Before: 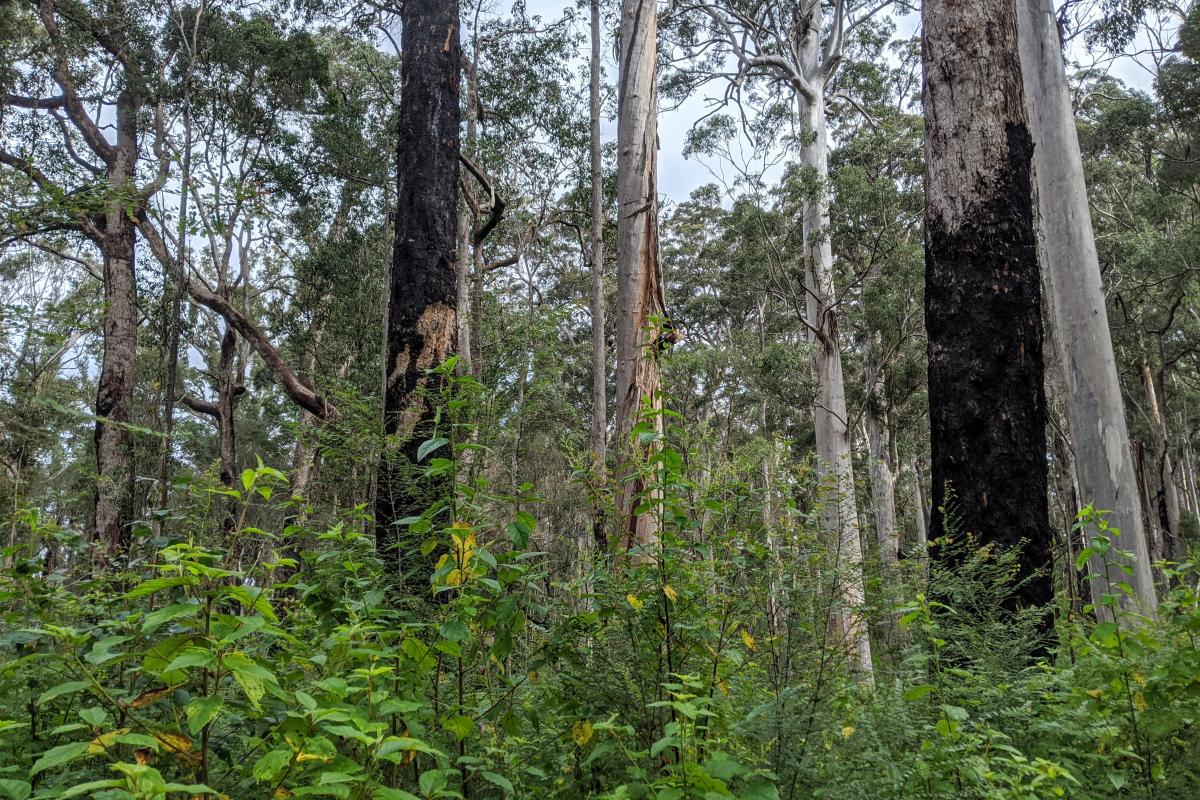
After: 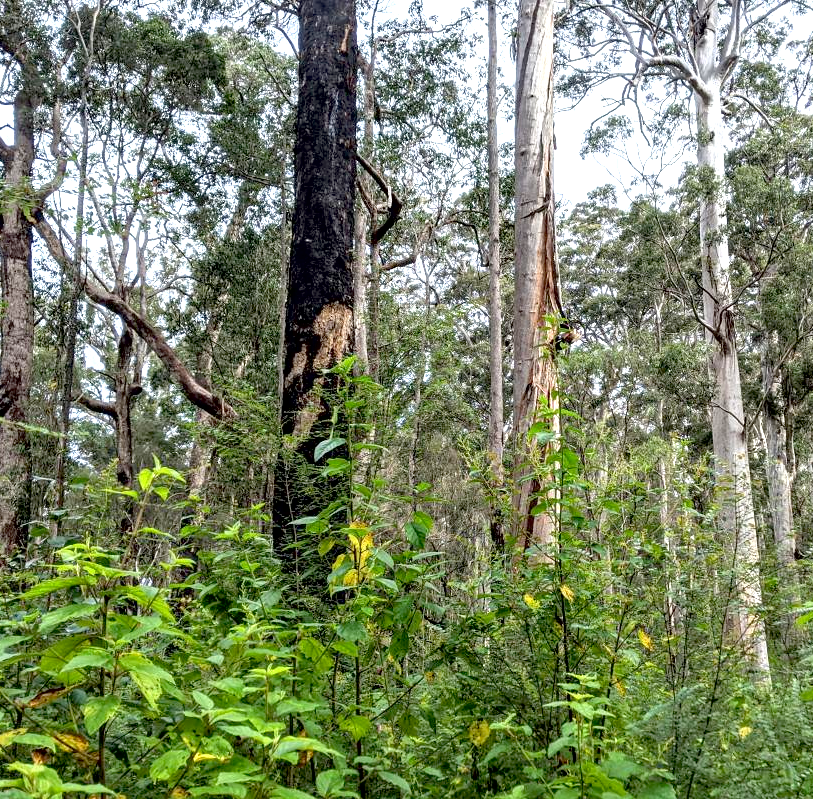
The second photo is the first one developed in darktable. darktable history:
crop and rotate: left 8.594%, right 23.615%
contrast brightness saturation: saturation -0.055
exposure: black level correction 0.01, exposure 1 EV, compensate exposure bias true, compensate highlight preservation false
